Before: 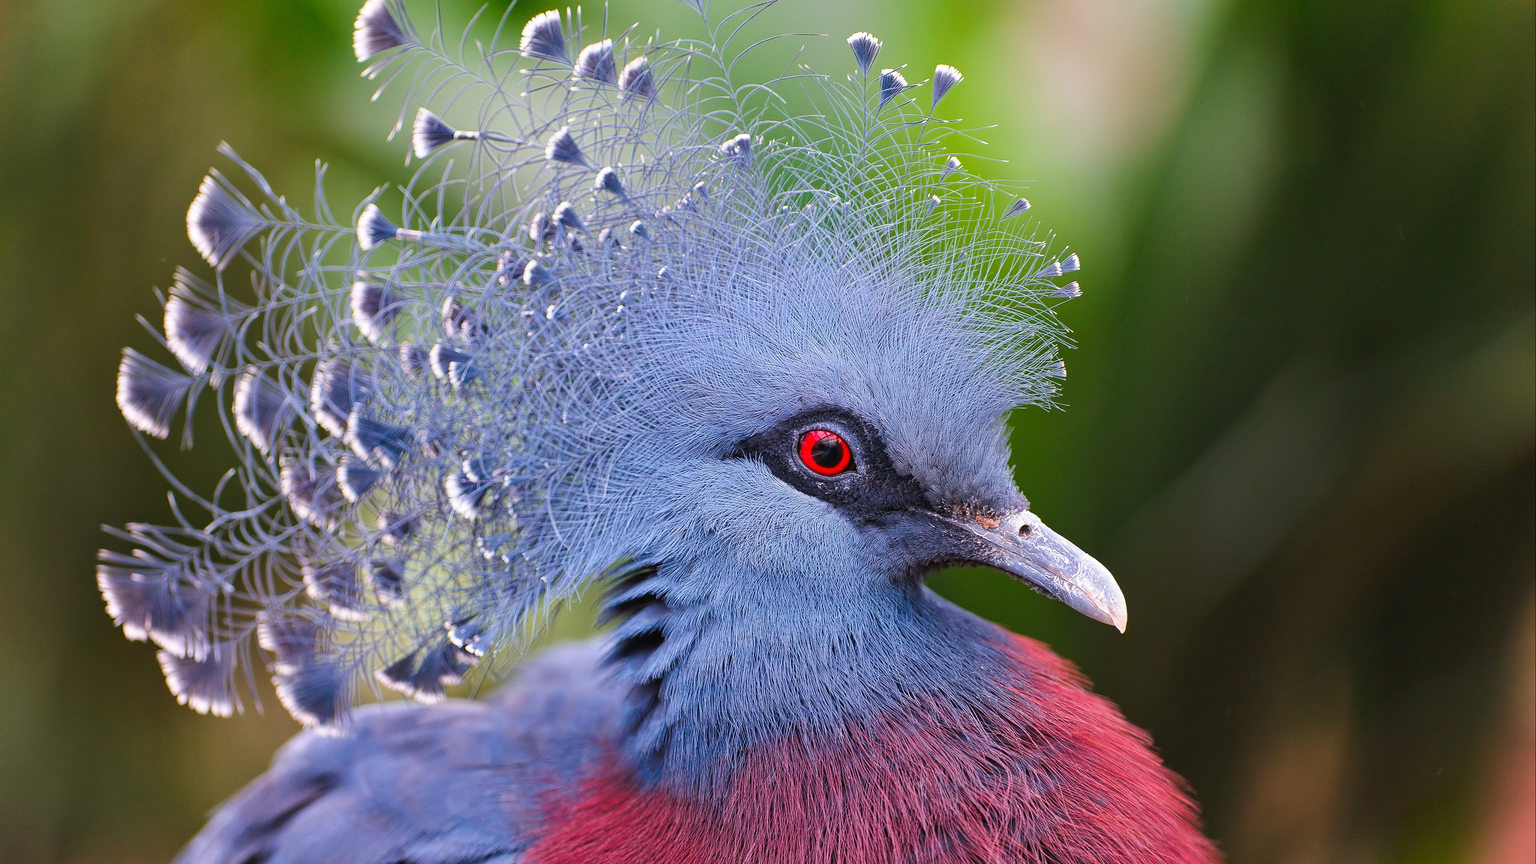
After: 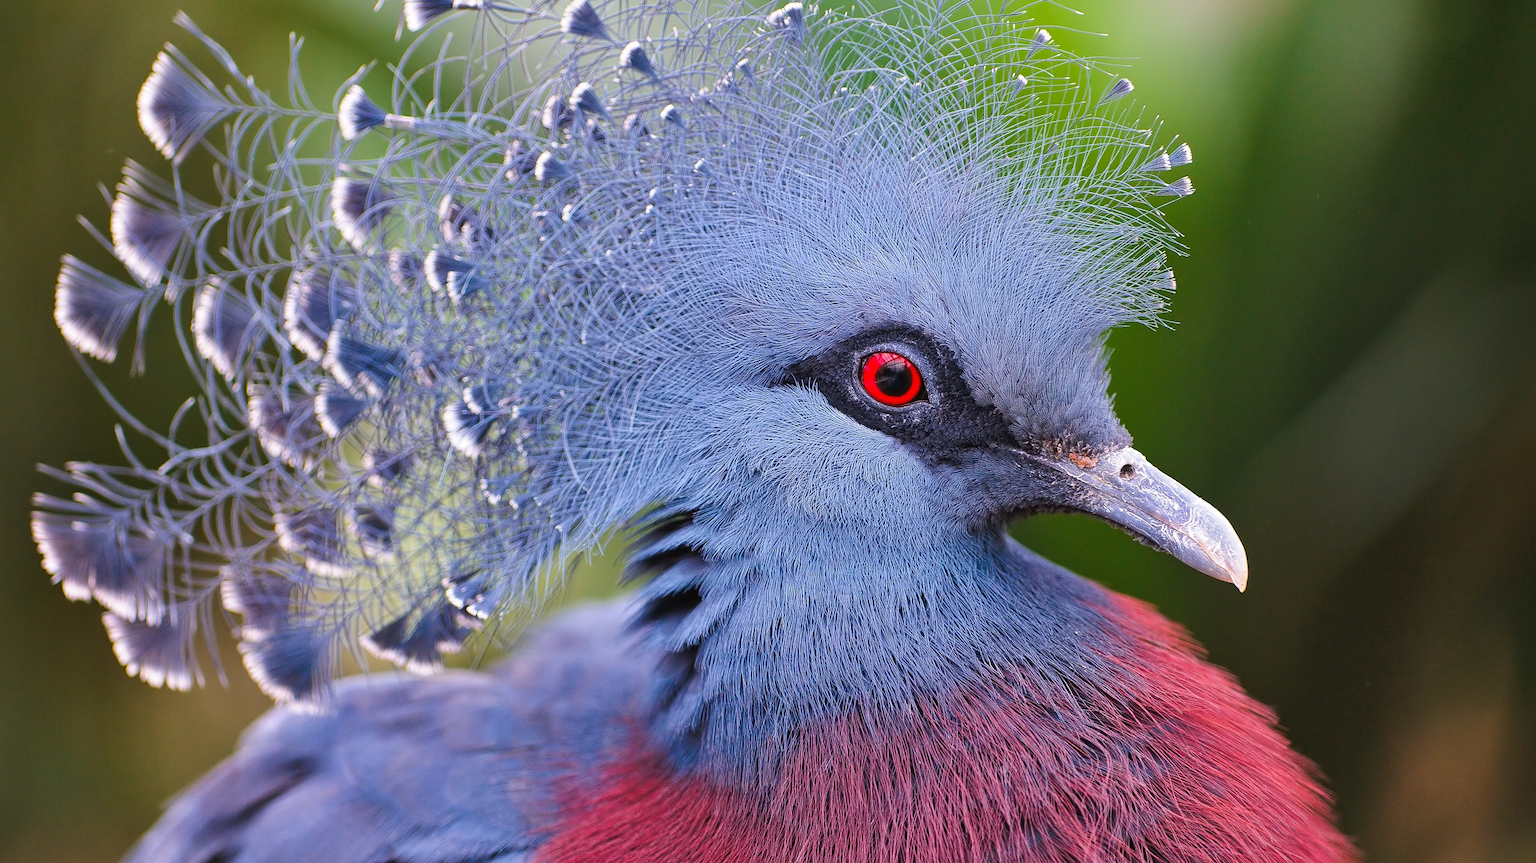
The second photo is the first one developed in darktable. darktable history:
crop and rotate: left 4.584%, top 15.296%, right 10.701%
shadows and highlights: shadows 25.48, highlights -24.6
